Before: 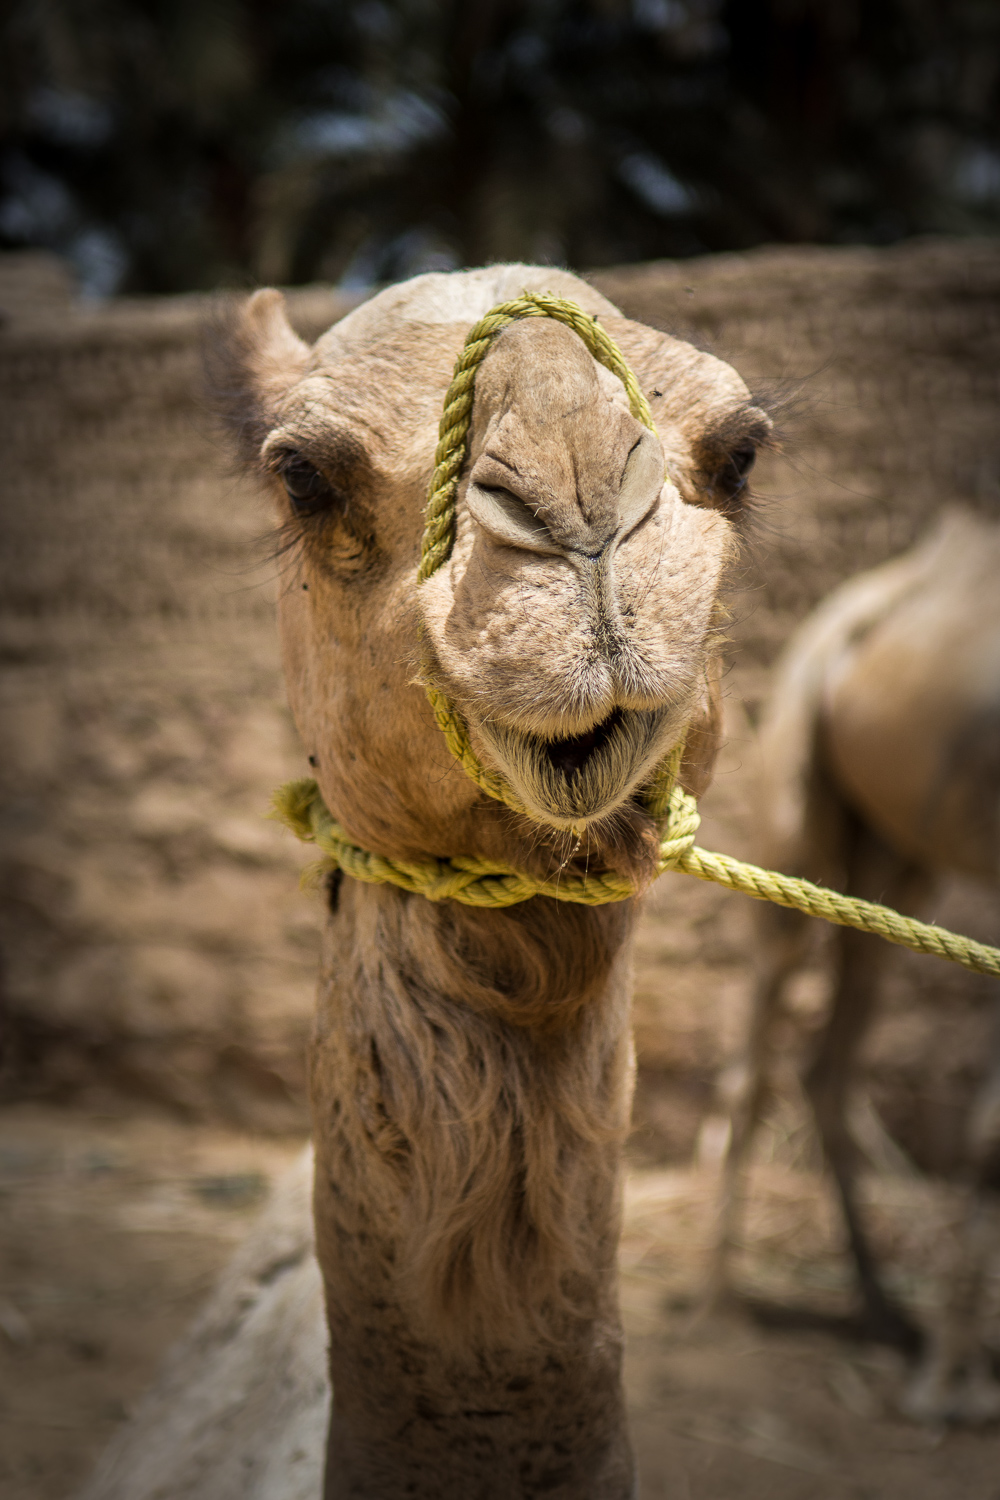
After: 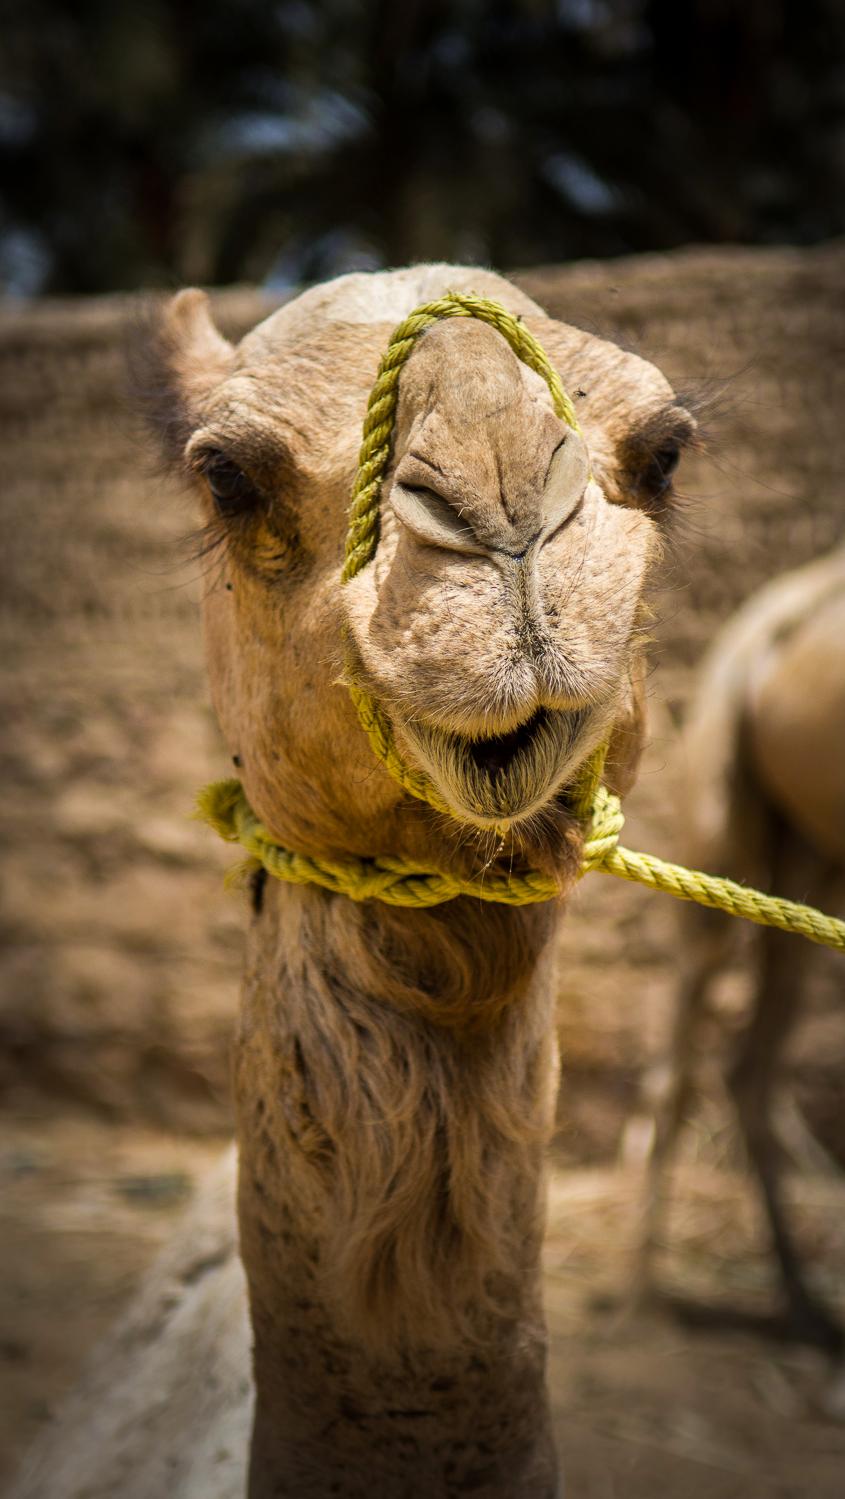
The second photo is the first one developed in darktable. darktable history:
crop: left 7.68%, right 7.812%
color balance rgb: shadows lift › luminance -20.153%, linear chroma grading › mid-tones 7.565%, perceptual saturation grading › global saturation 9.825%, global vibrance 20%
